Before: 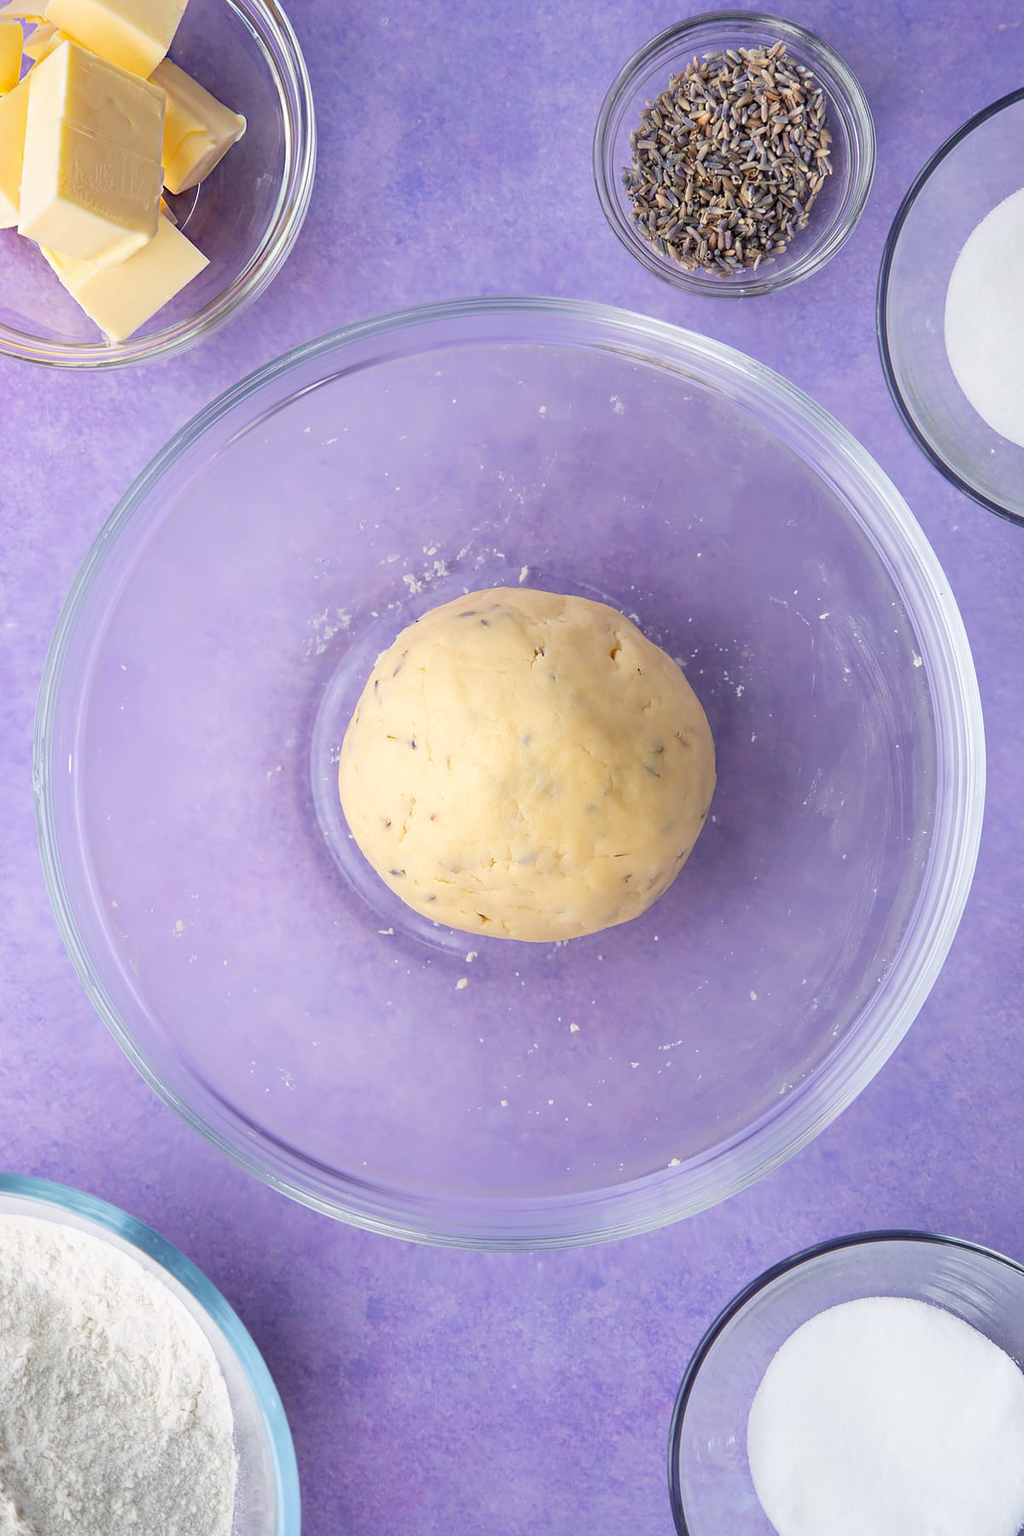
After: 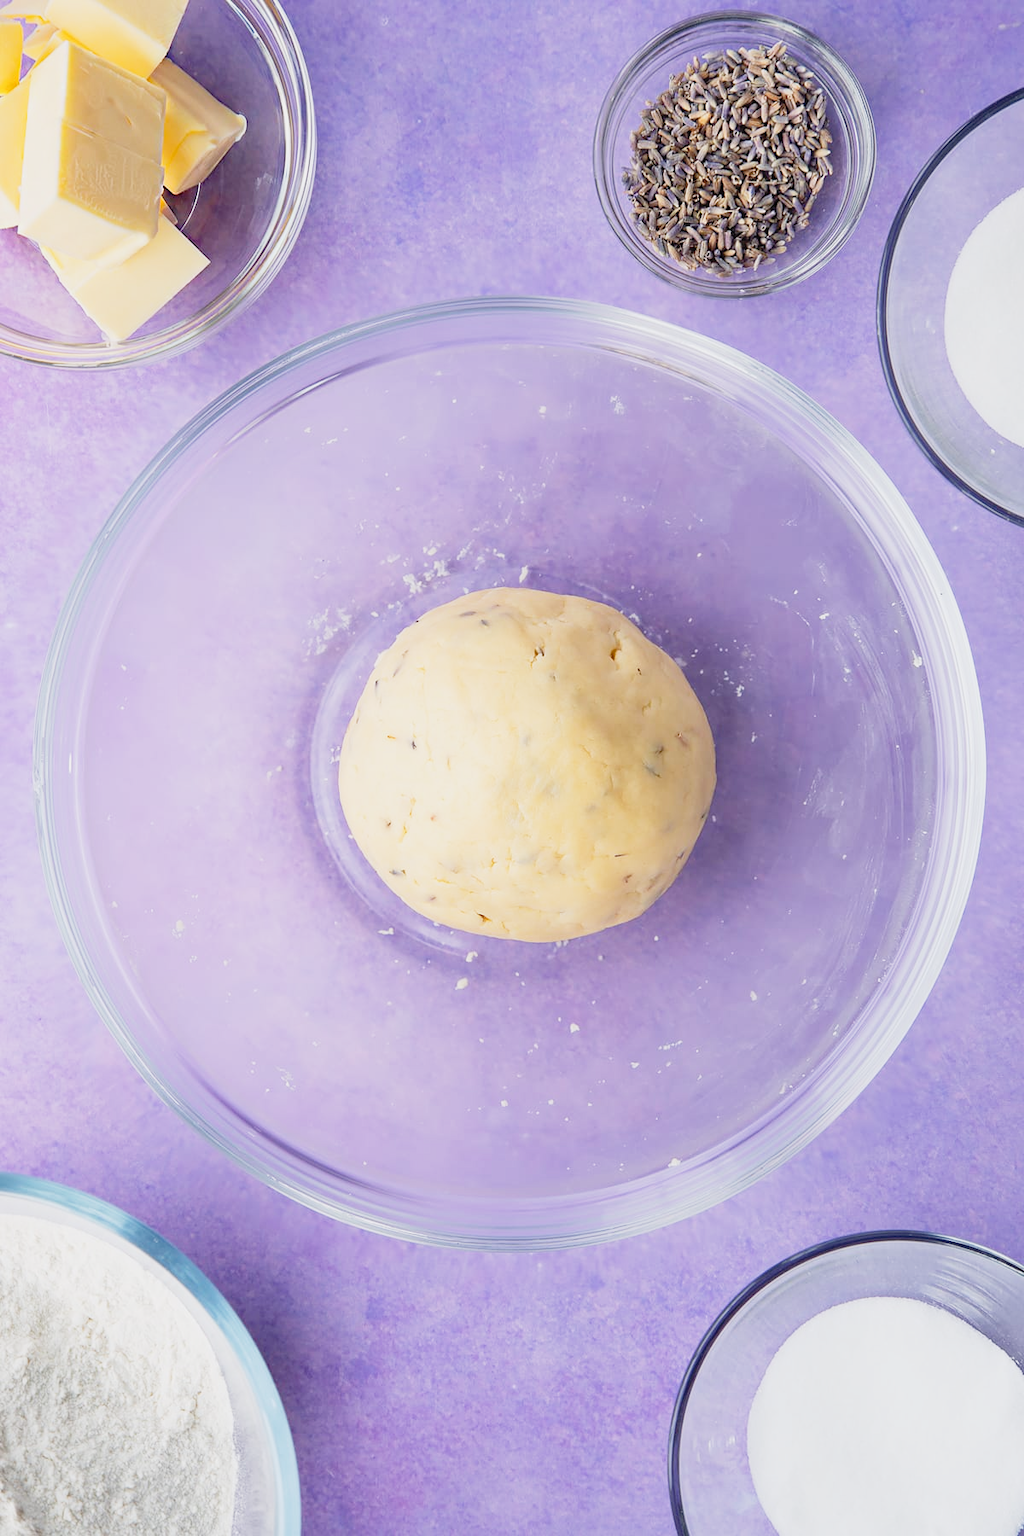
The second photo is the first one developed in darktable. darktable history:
tone curve: curves: ch0 [(0, 0.022) (0.114, 0.088) (0.282, 0.316) (0.446, 0.511) (0.613, 0.693) (0.786, 0.843) (0.999, 0.949)]; ch1 [(0, 0) (0.395, 0.343) (0.463, 0.427) (0.486, 0.474) (0.503, 0.5) (0.535, 0.522) (0.555, 0.546) (0.594, 0.614) (0.755, 0.793) (1, 1)]; ch2 [(0, 0) (0.369, 0.388) (0.449, 0.431) (0.501, 0.5) (0.528, 0.517) (0.561, 0.598) (0.697, 0.721) (1, 1)], preserve colors none
